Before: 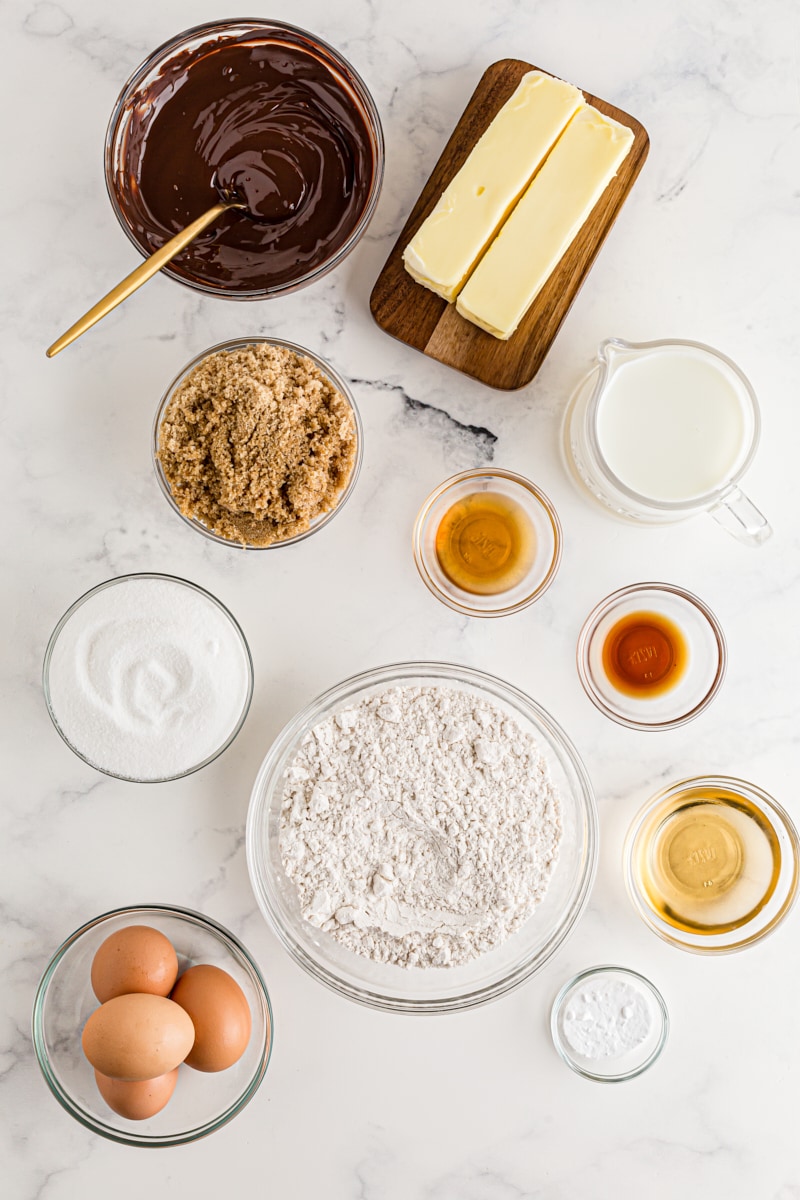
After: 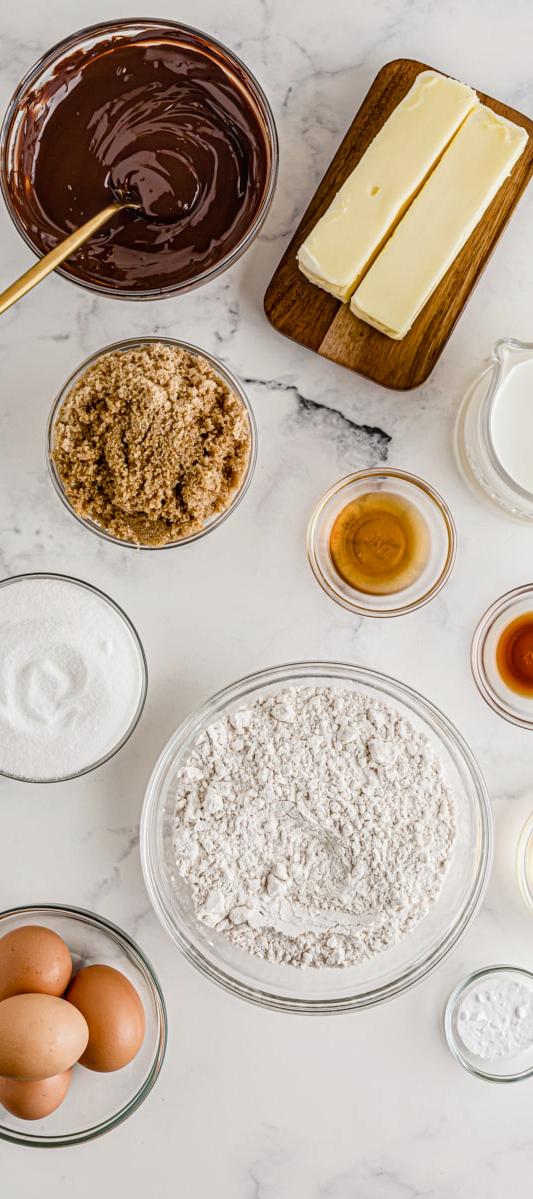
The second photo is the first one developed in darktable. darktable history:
color balance rgb: perceptual saturation grading › global saturation 20%, perceptual saturation grading › highlights -25%, perceptual saturation grading › shadows 25%
contrast brightness saturation: contrast -0.08, brightness -0.04, saturation -0.11
local contrast: detail 130%
crop and rotate: left 13.409%, right 19.924%
